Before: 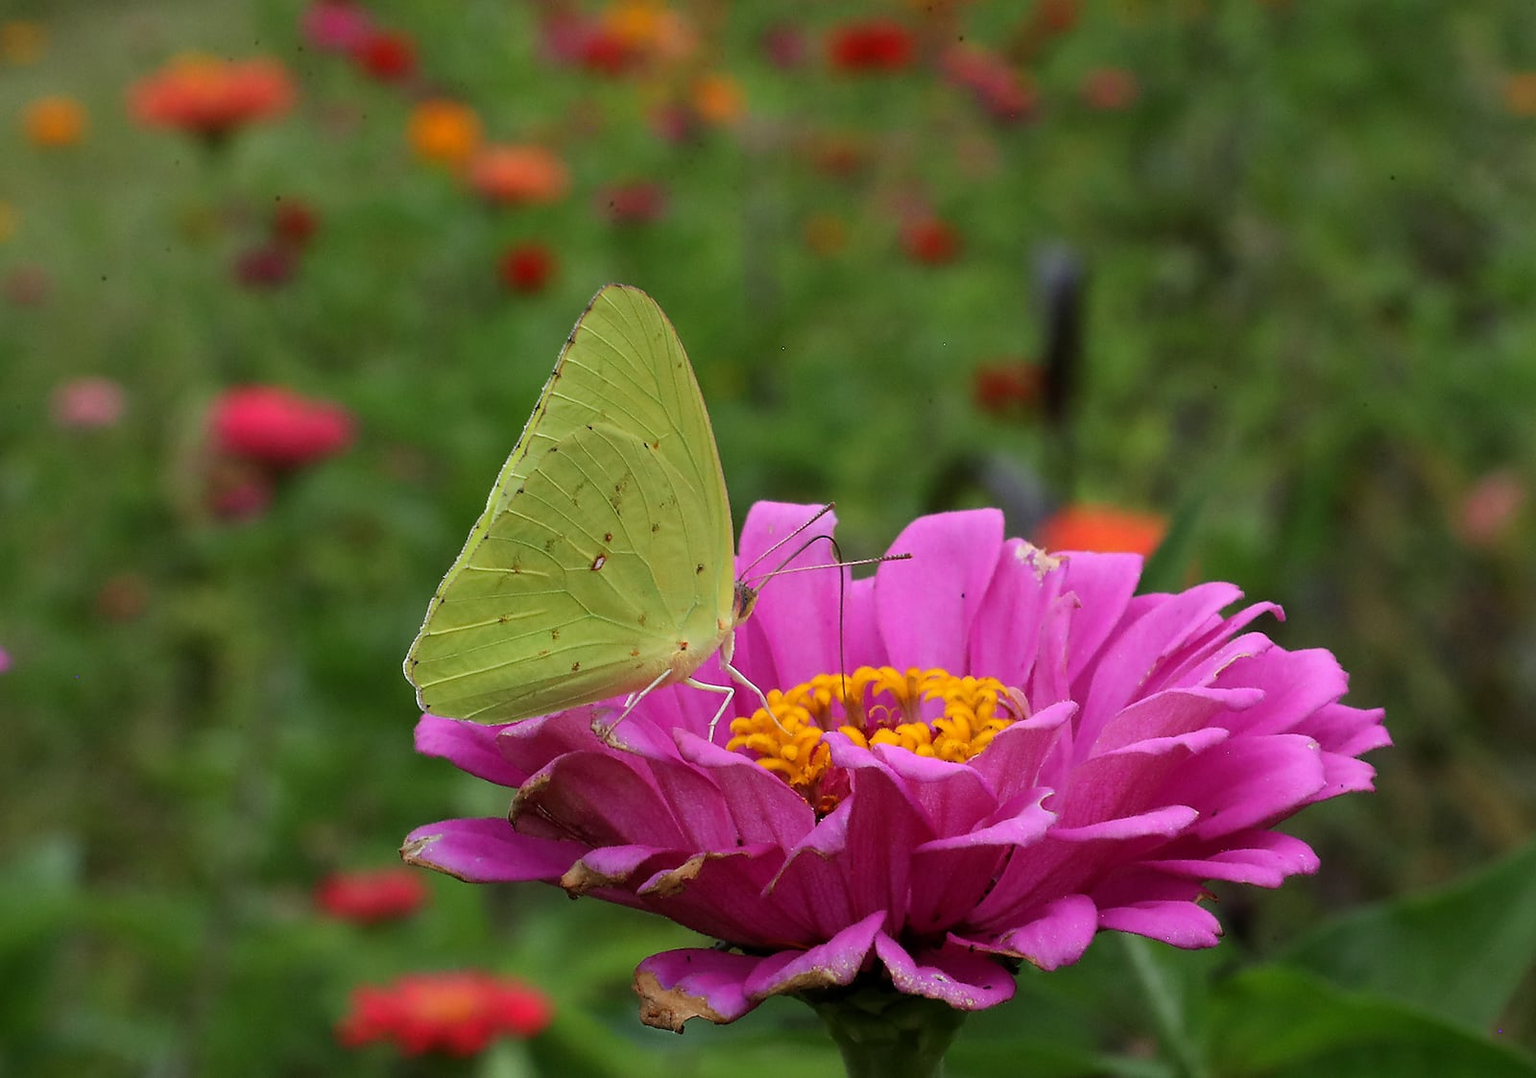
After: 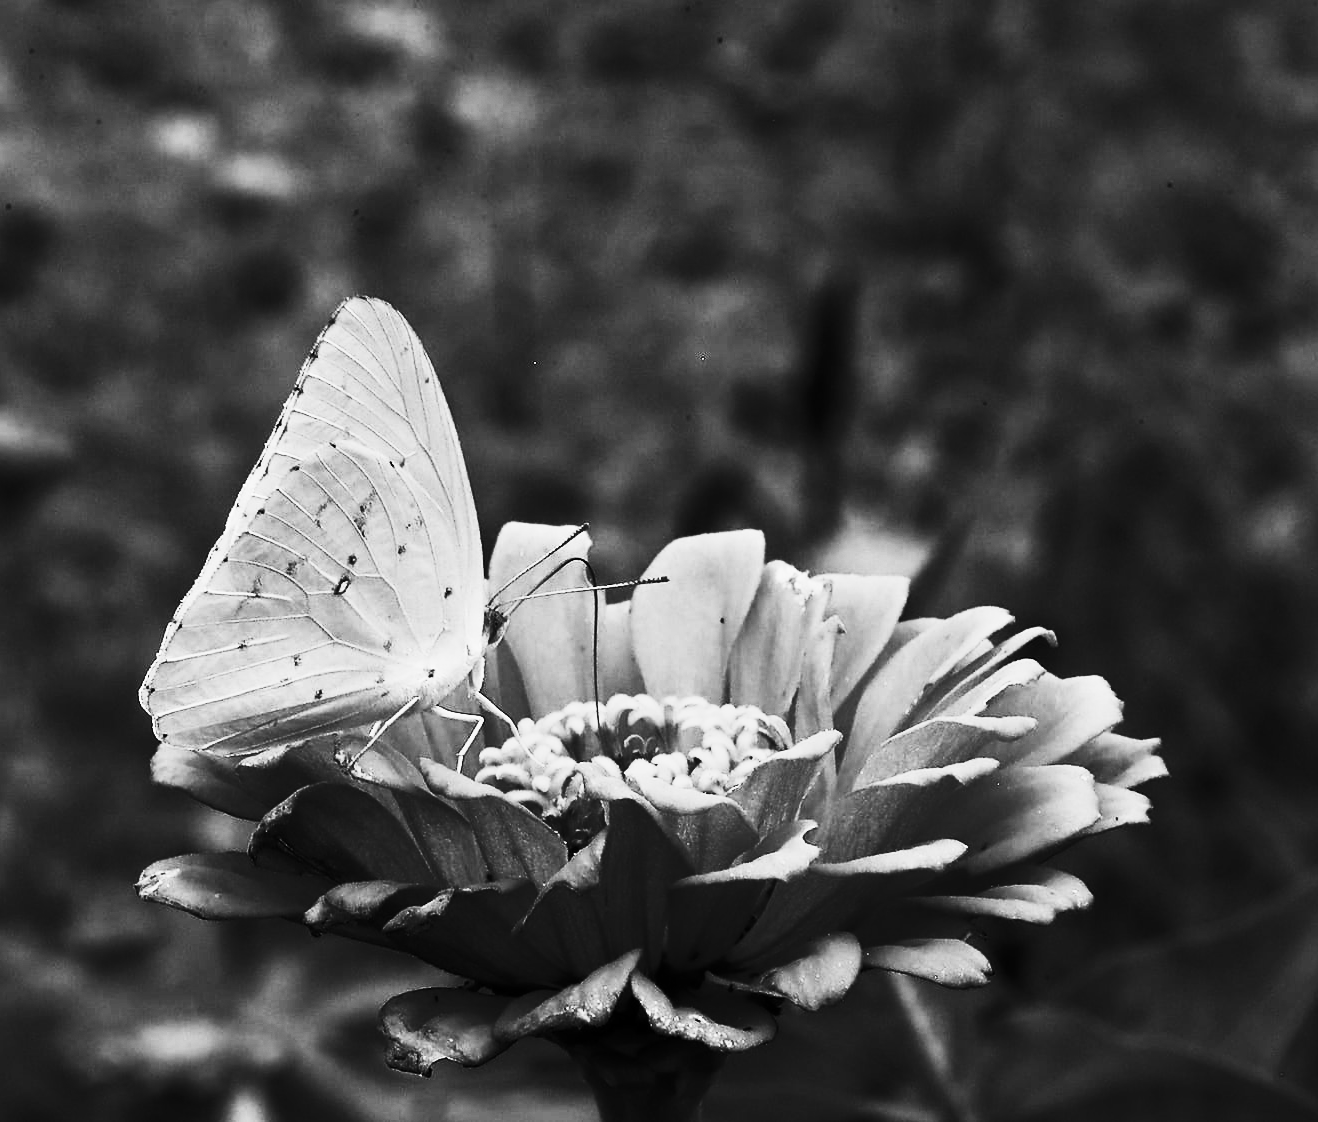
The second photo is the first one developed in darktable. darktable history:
monochrome: on, module defaults
contrast brightness saturation: contrast 0.93, brightness 0.2
crop: left 17.582%, bottom 0.031%
